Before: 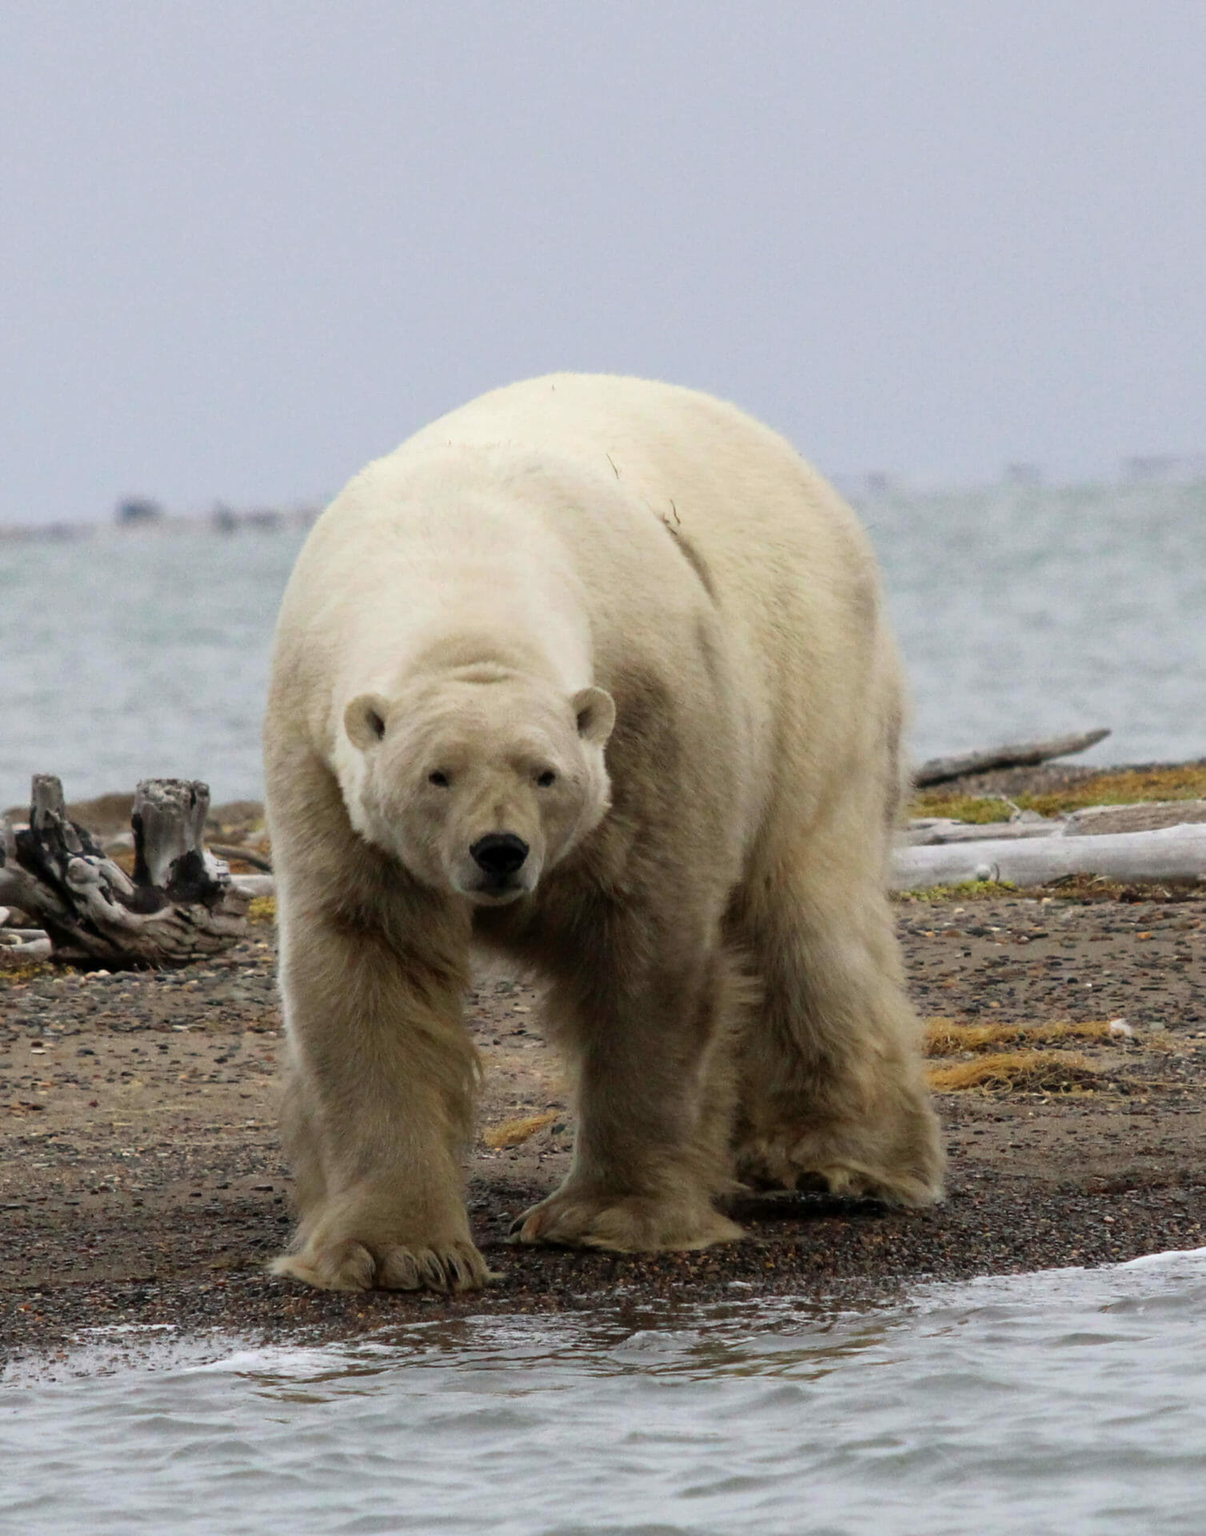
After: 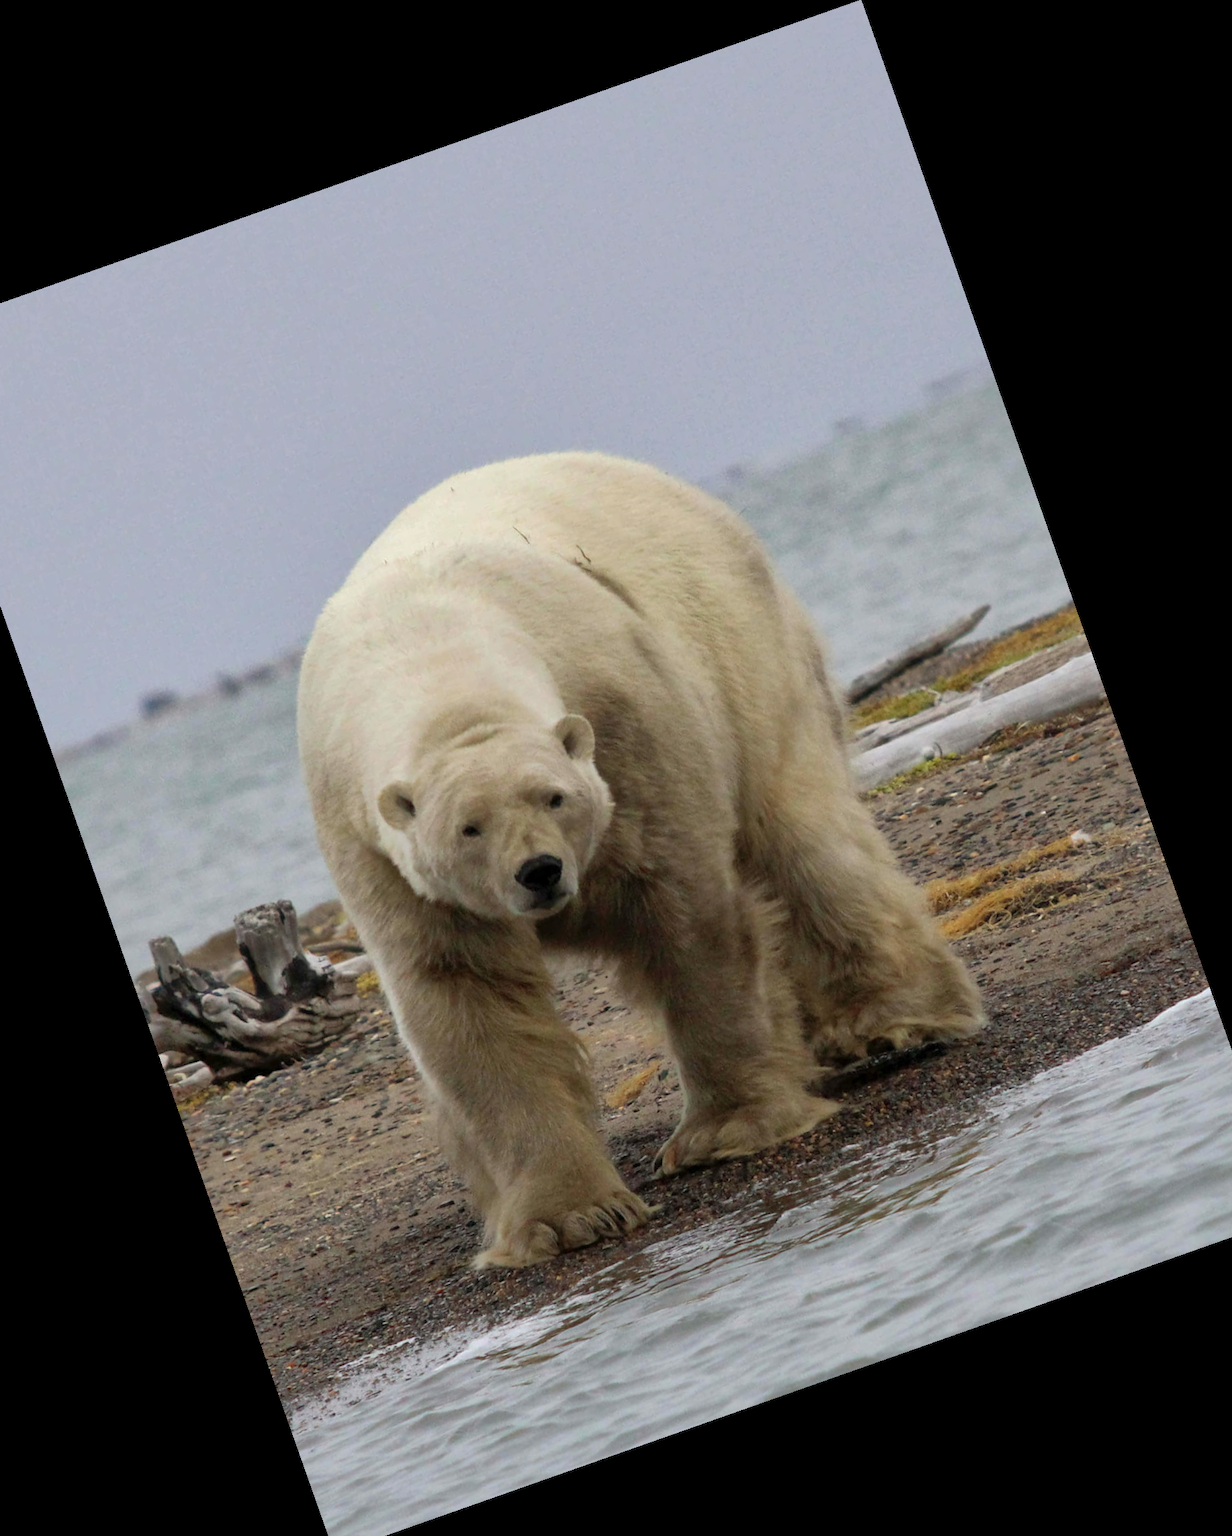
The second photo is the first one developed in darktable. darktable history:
crop and rotate: angle 19.43°, left 6.812%, right 4.125%, bottom 1.087%
shadows and highlights: on, module defaults
